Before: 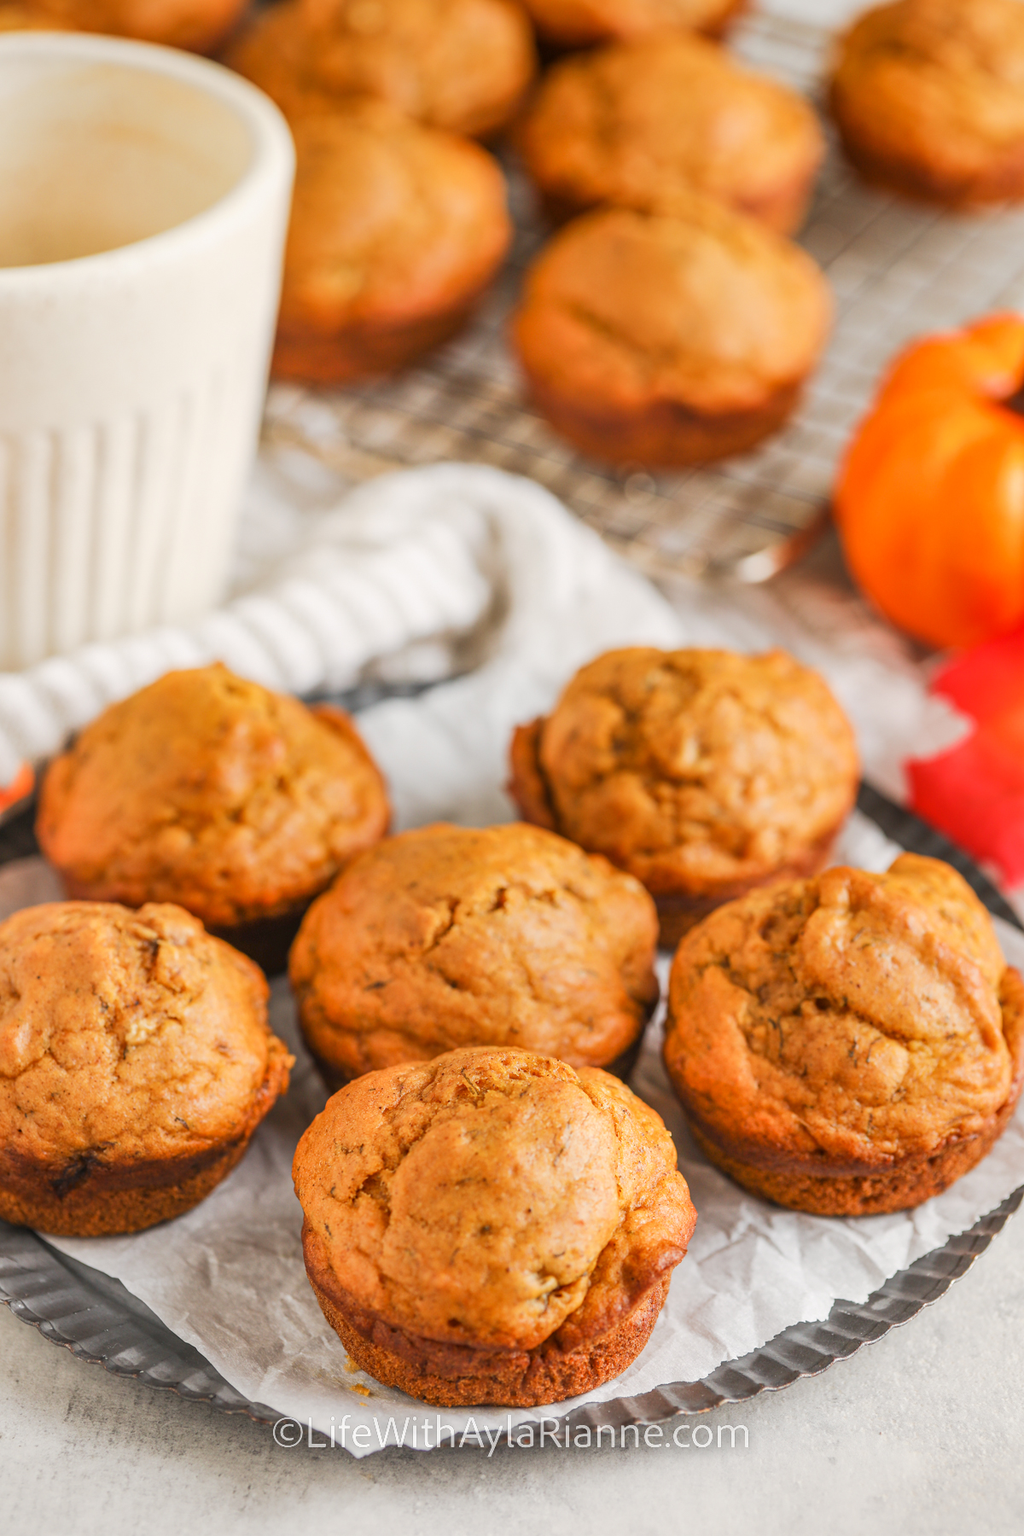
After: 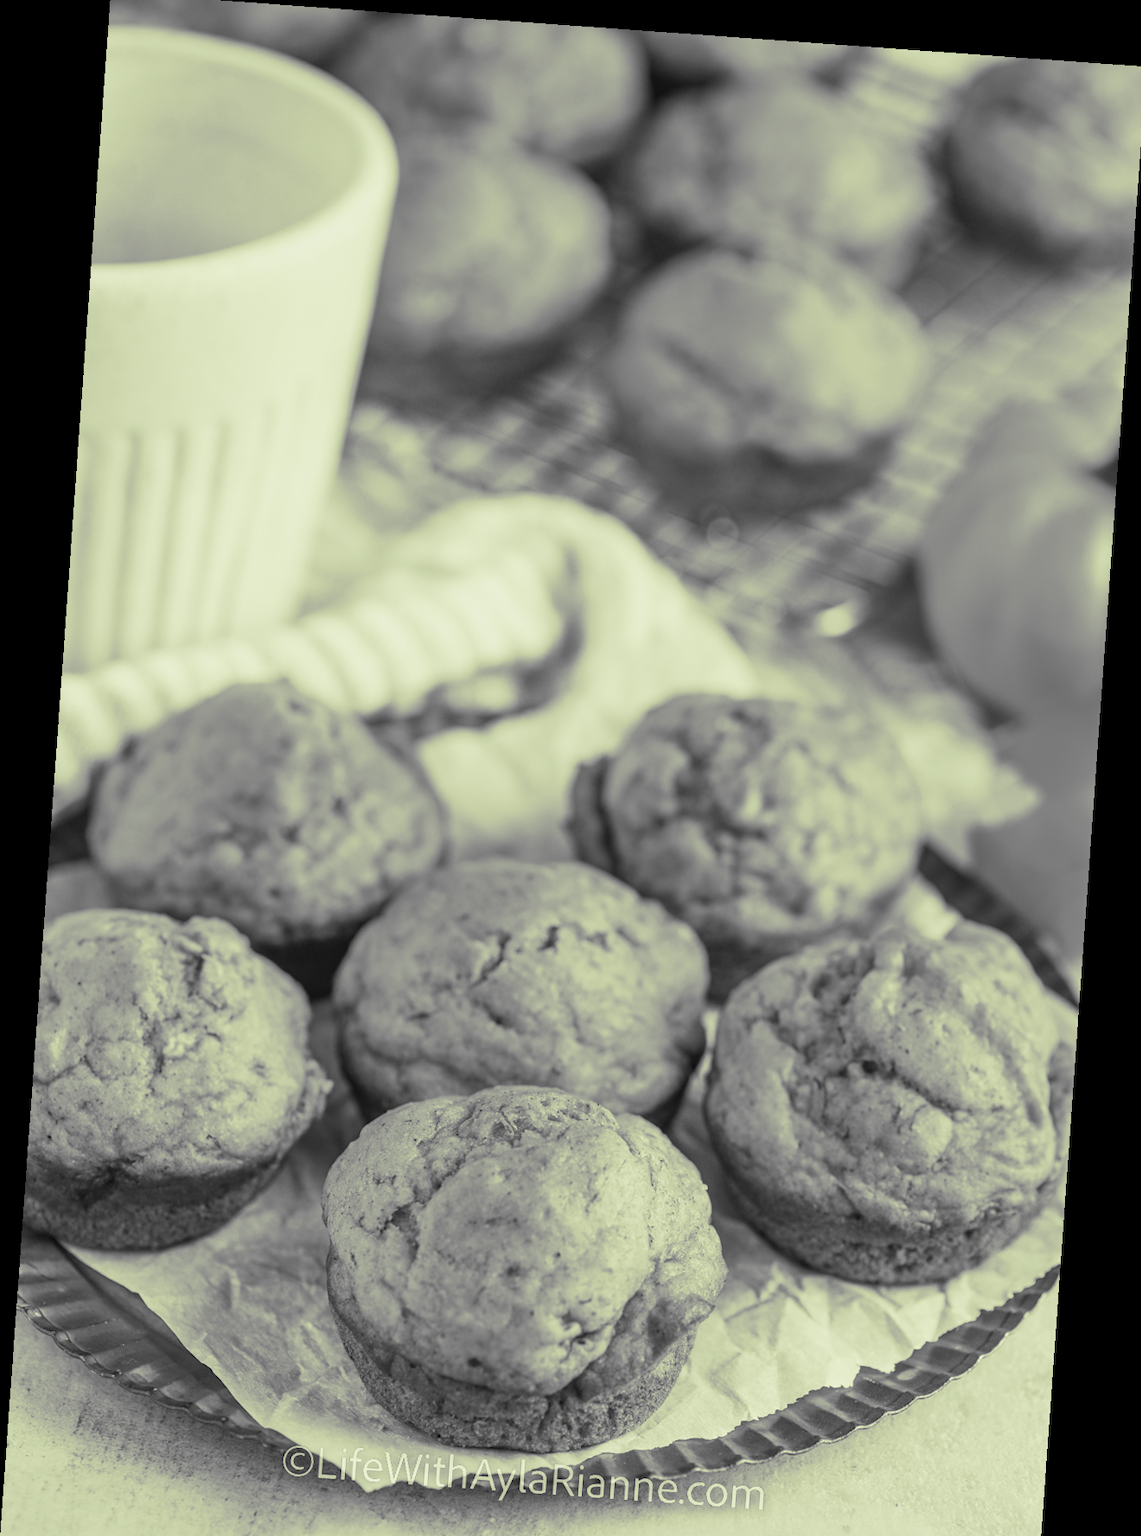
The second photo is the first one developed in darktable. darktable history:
monochrome: on, module defaults
sharpen: radius 2.883, amount 0.868, threshold 47.523
split-toning: shadows › hue 290.82°, shadows › saturation 0.34, highlights › saturation 0.38, balance 0, compress 50%
contrast brightness saturation: contrast 0.09, saturation 0.28
haze removal: compatibility mode true, adaptive false
crop: top 0.448%, right 0.264%, bottom 5.045%
rotate and perspective: rotation 4.1°, automatic cropping off
color balance: contrast -15%
